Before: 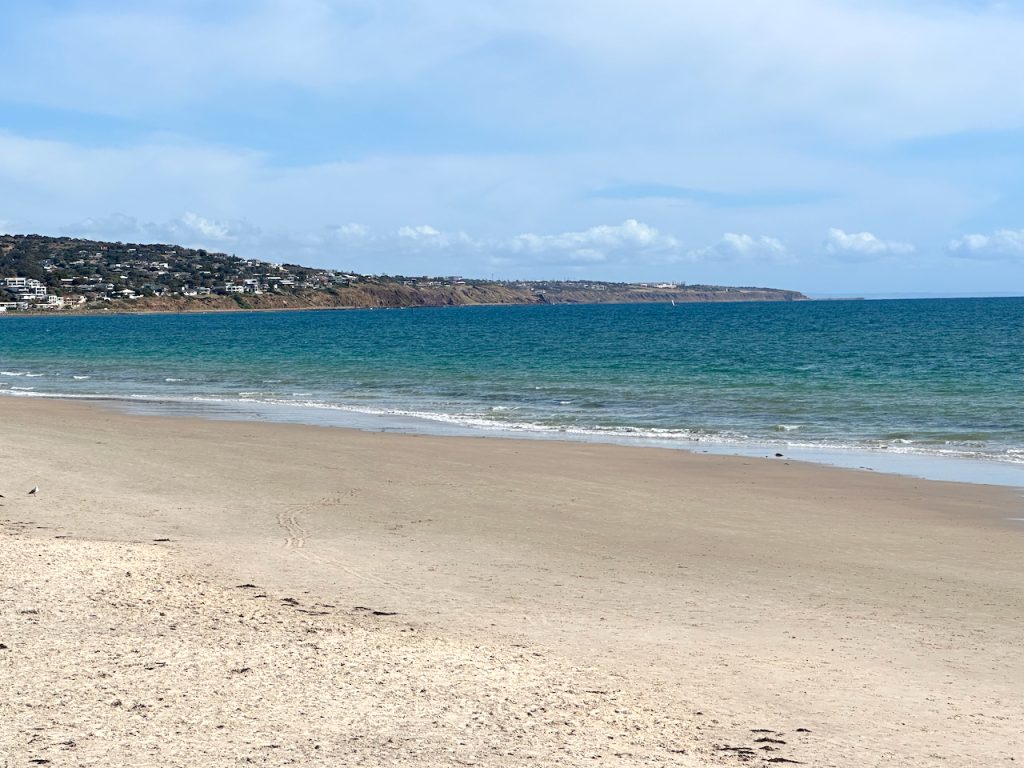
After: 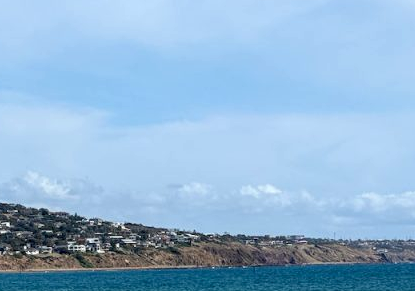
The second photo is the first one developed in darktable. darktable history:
local contrast: on, module defaults
crop: left 15.452%, top 5.459%, right 43.956%, bottom 56.62%
